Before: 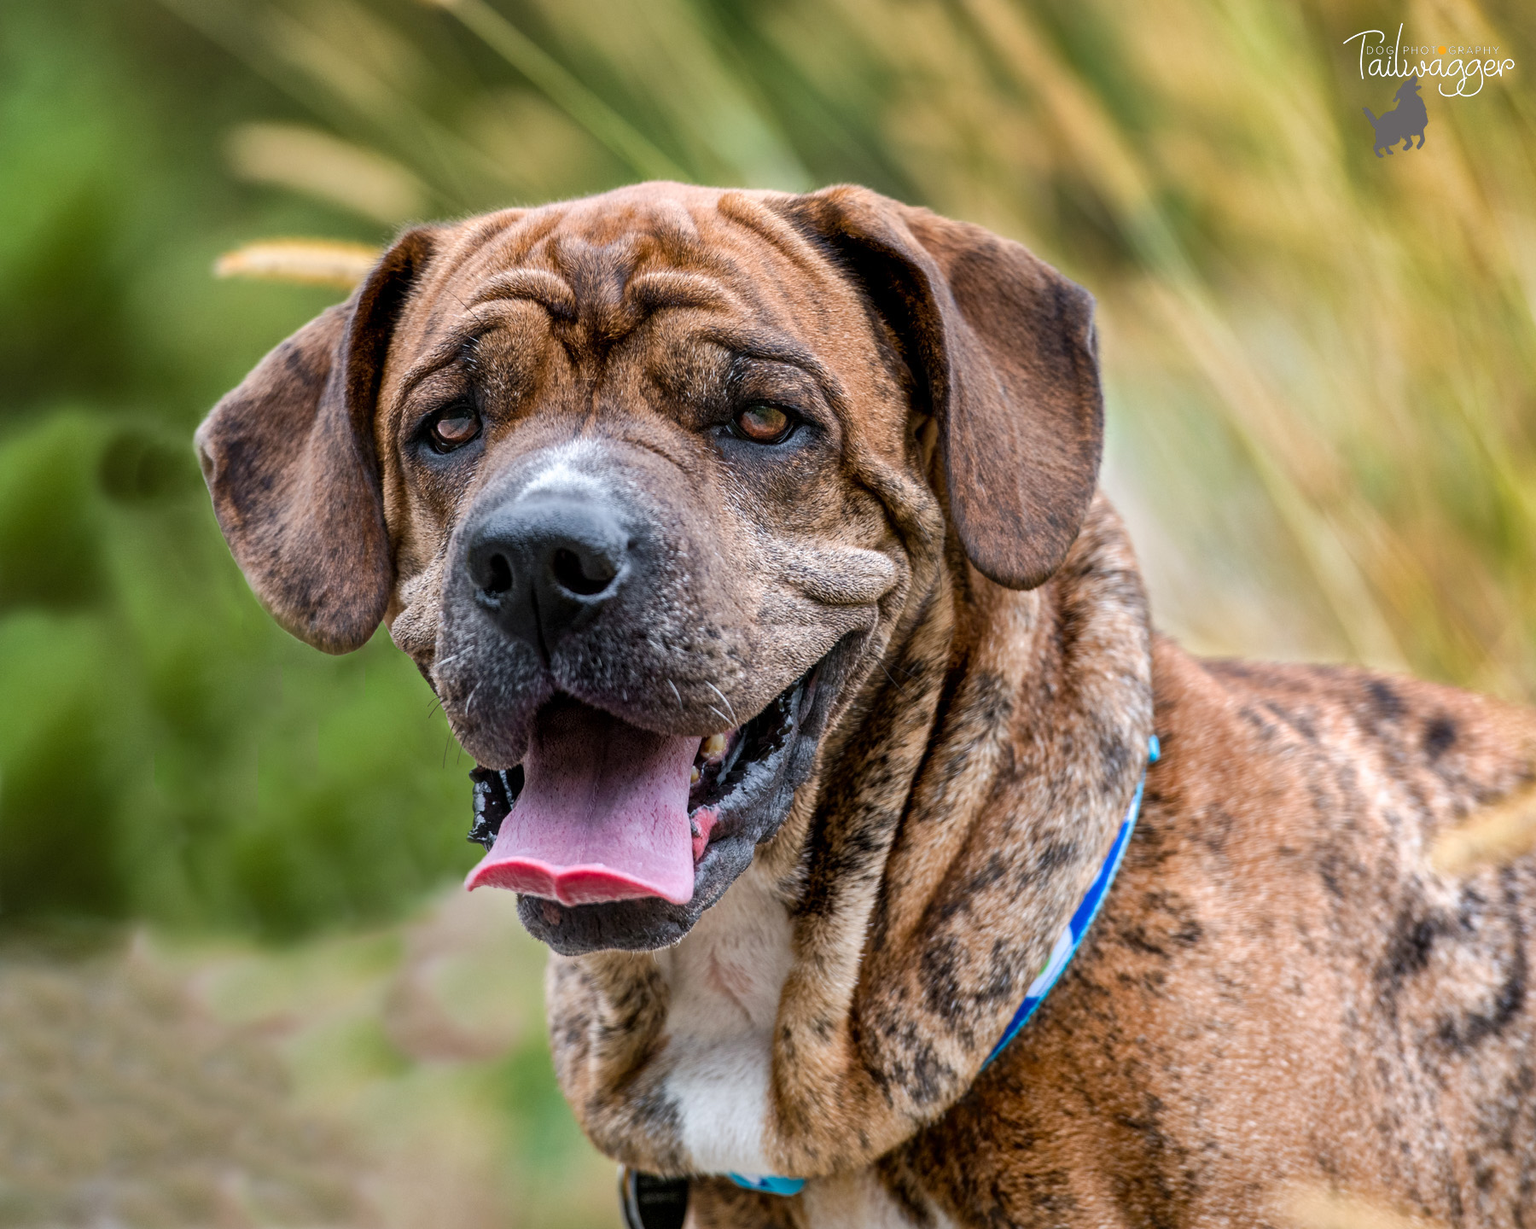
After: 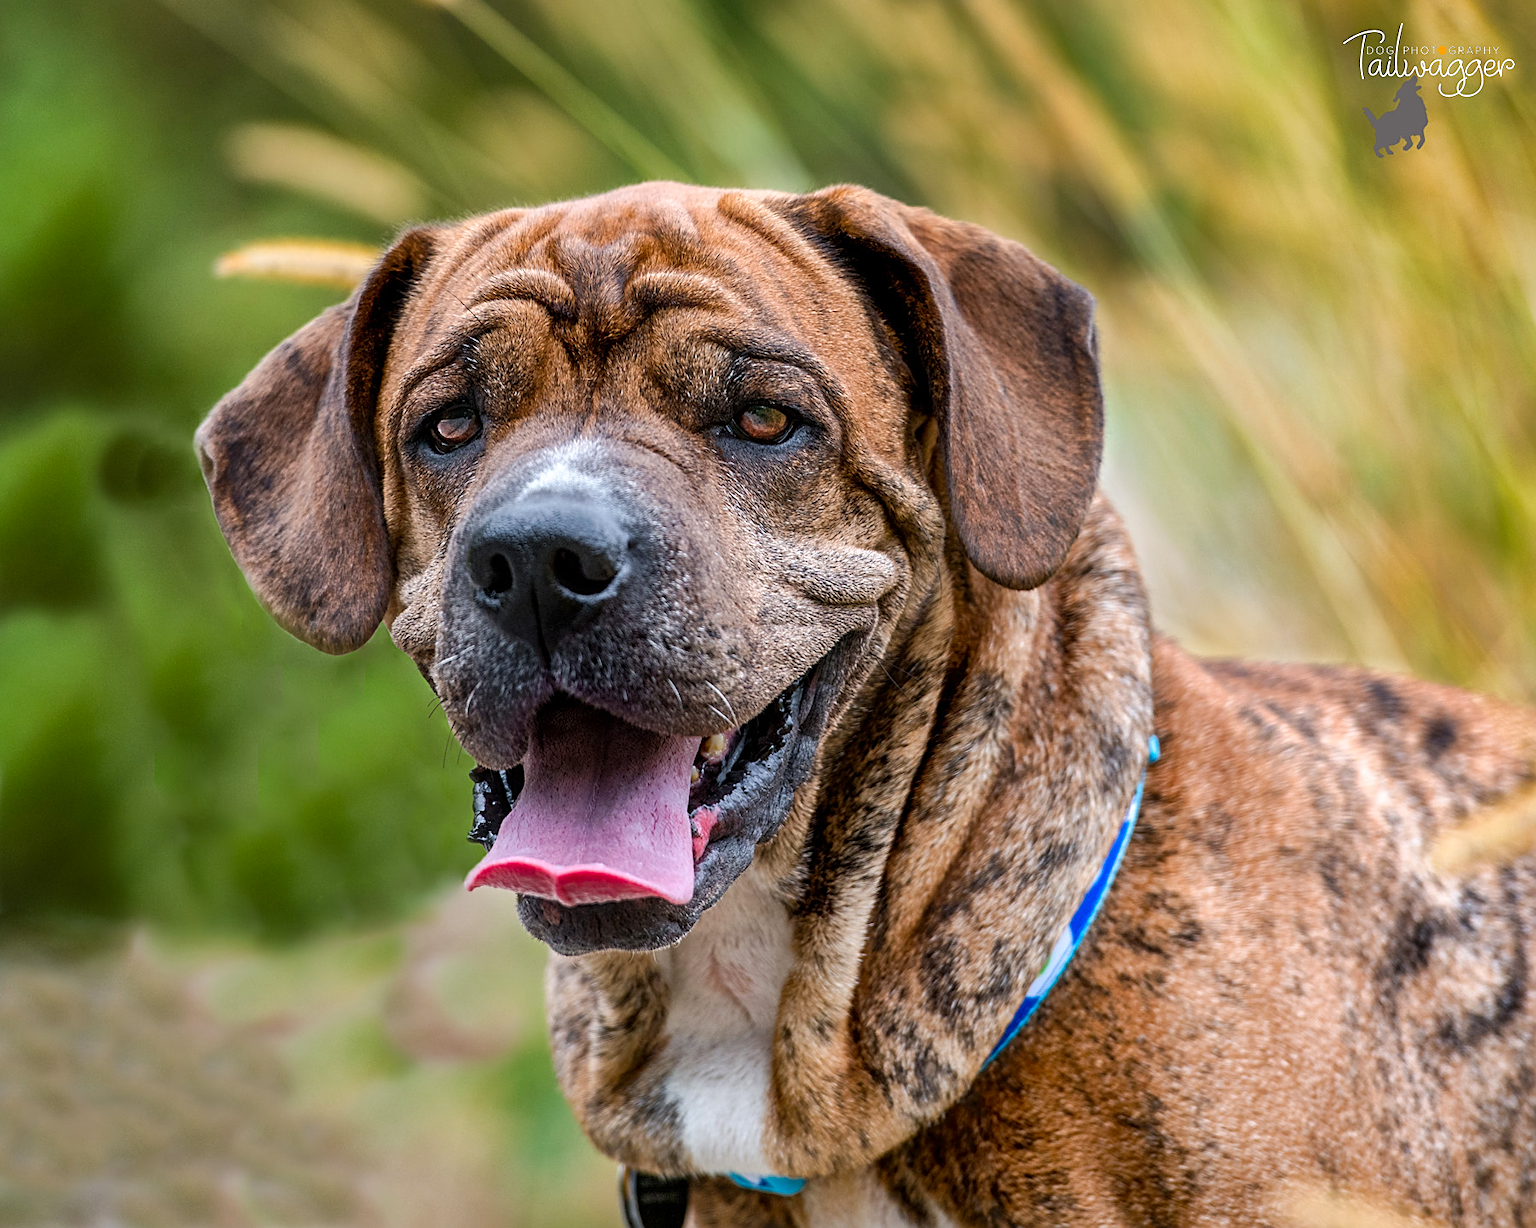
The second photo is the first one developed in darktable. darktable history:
vibrance: vibrance 15%
color correction: saturation 1.11
sharpen: on, module defaults
